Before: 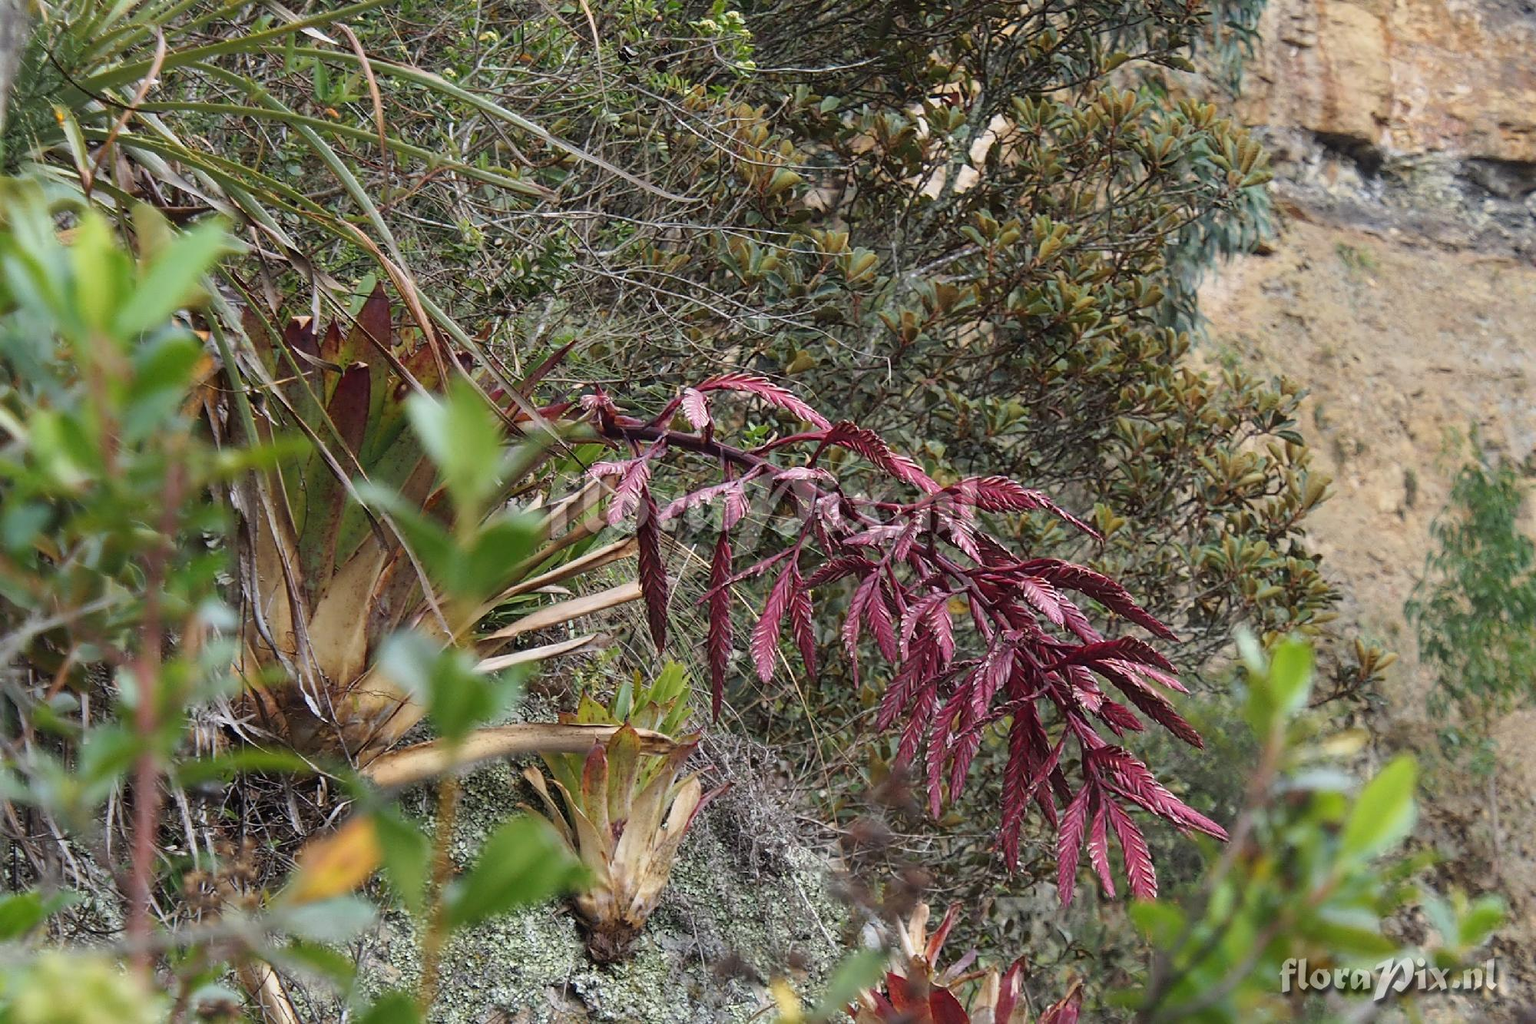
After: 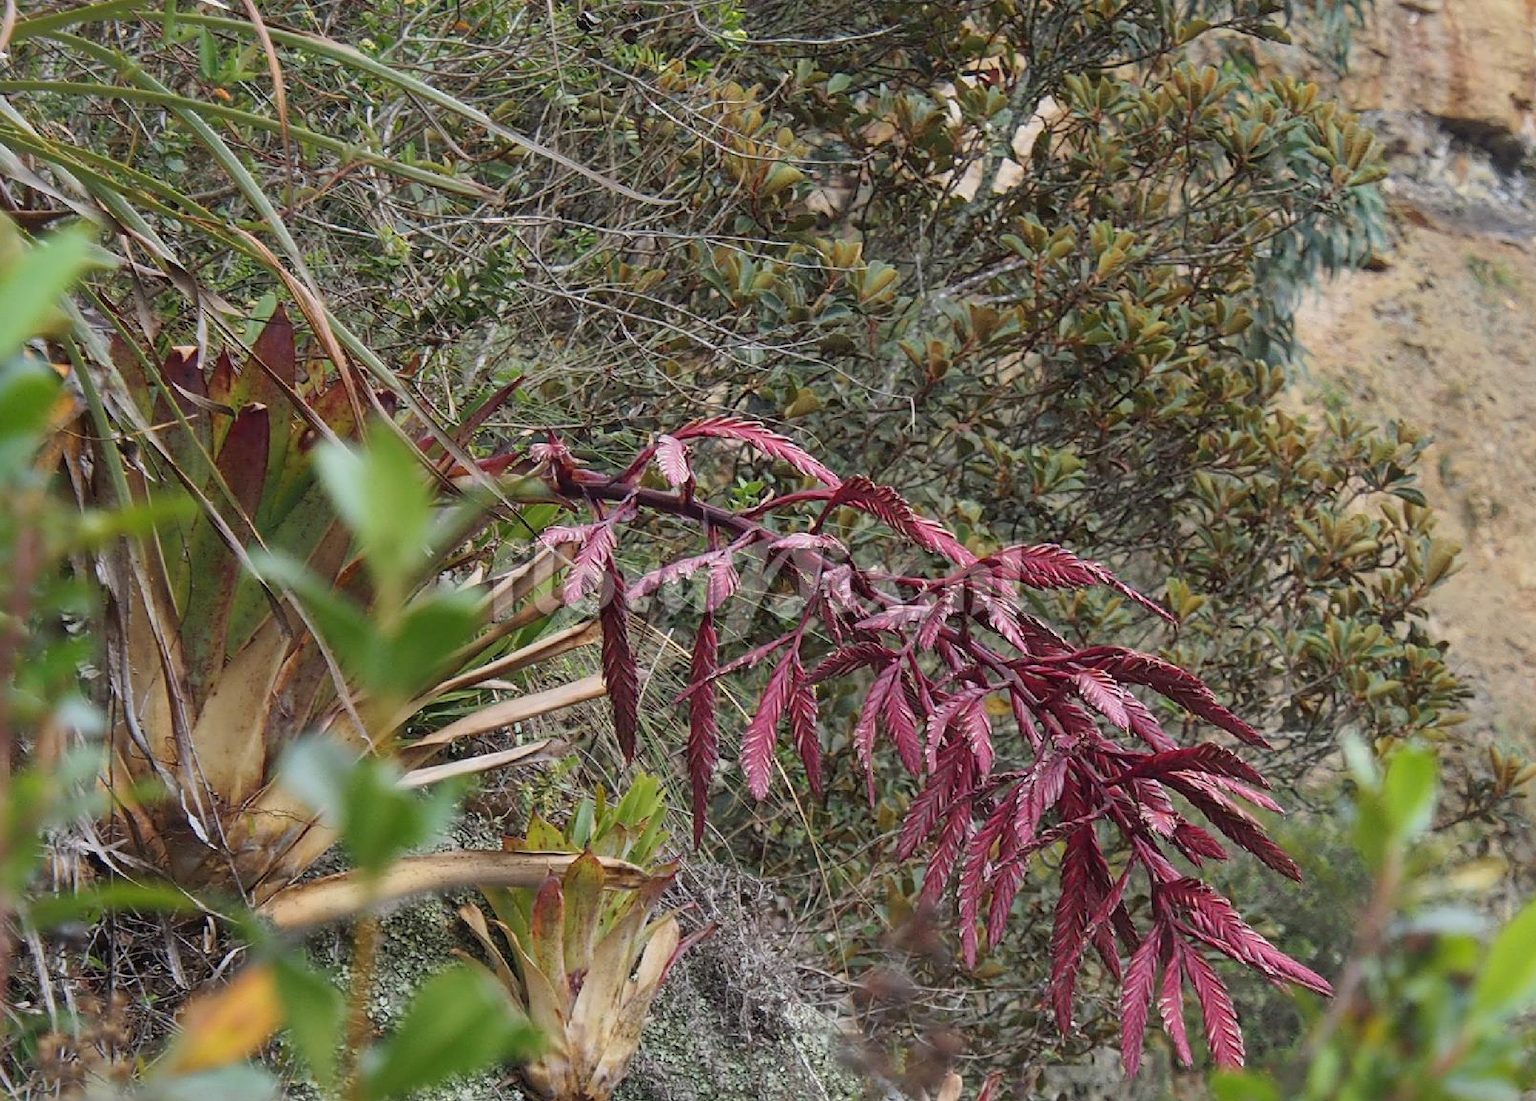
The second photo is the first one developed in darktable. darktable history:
crop: left 9.987%, top 3.643%, right 9.279%, bottom 9.526%
shadows and highlights: on, module defaults
